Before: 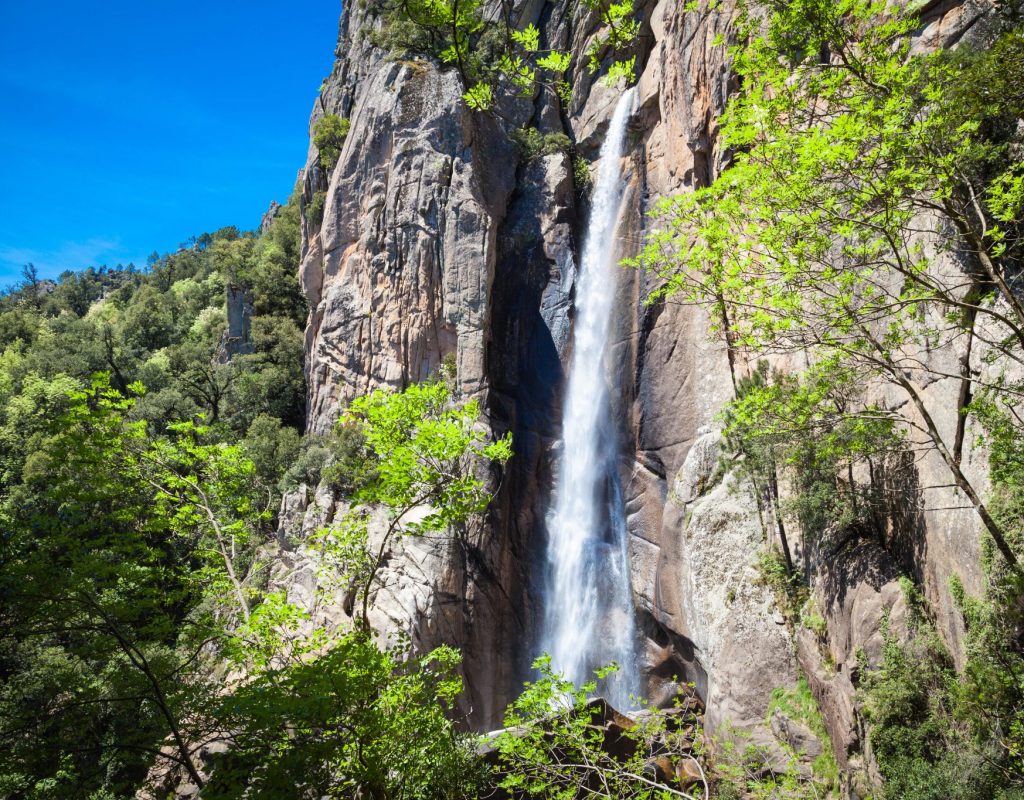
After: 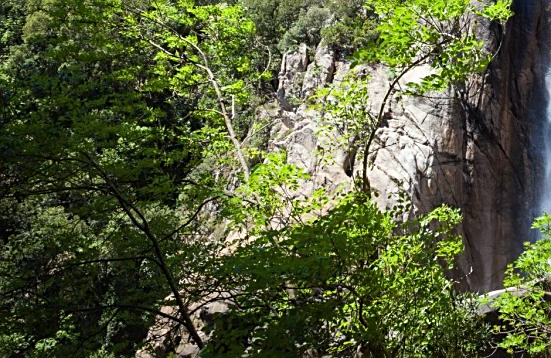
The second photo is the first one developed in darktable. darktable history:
crop and rotate: top 55.041%, right 46.114%, bottom 0.1%
sharpen: on, module defaults
